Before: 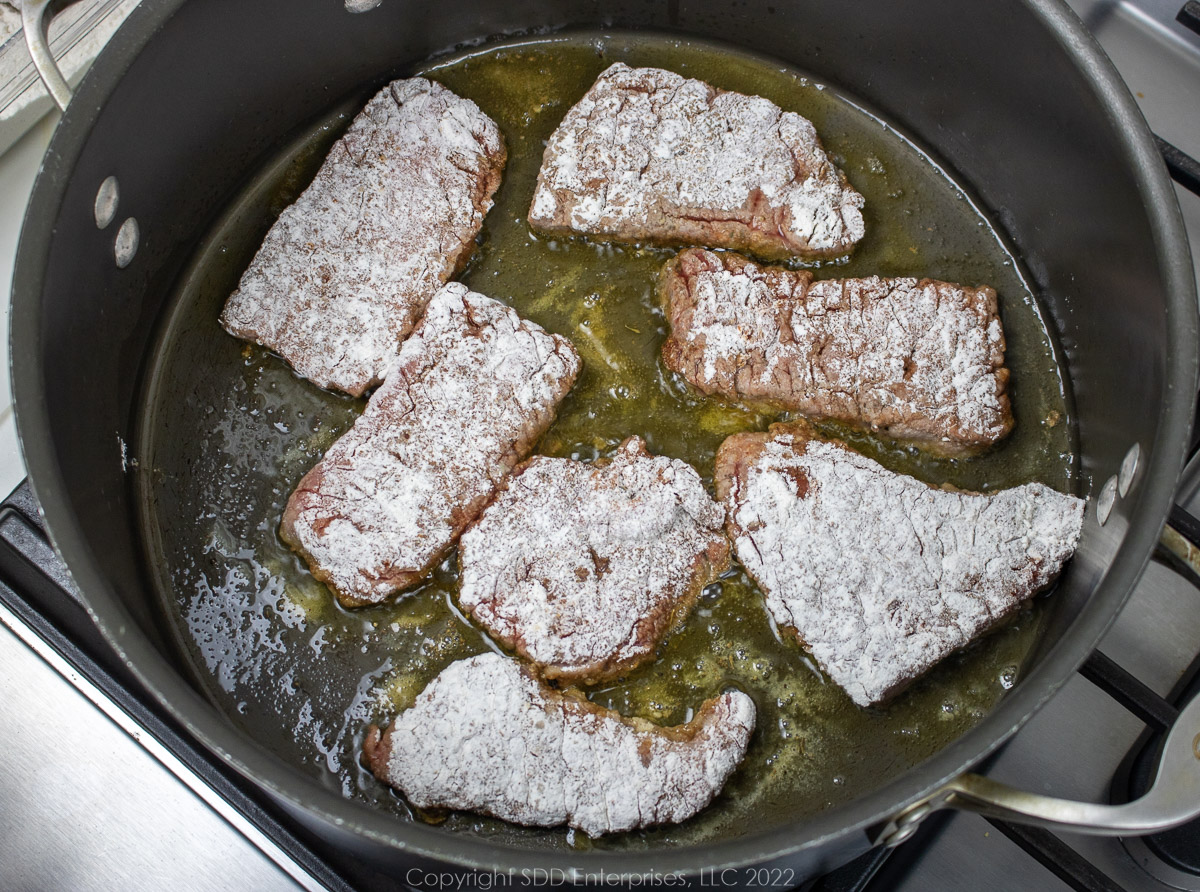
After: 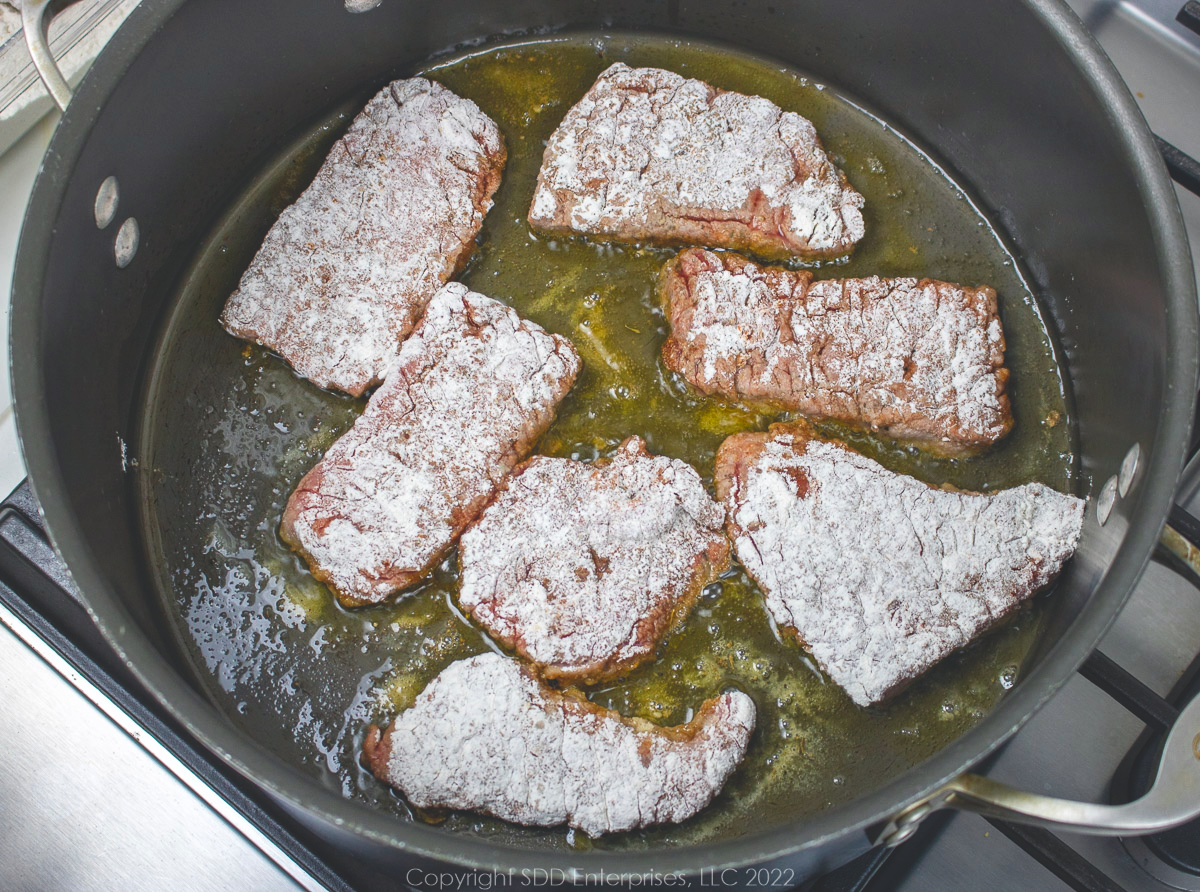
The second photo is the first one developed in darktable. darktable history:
contrast brightness saturation: contrast 0.049, brightness 0.062, saturation 0.008
color balance rgb: shadows lift › chroma 2.004%, shadows lift › hue 249.85°, perceptual saturation grading › global saturation 15.236%, perceptual saturation grading › highlights -19.497%, perceptual saturation grading › shadows 19.12%
exposure: black level correction -0.016, compensate highlight preservation false
